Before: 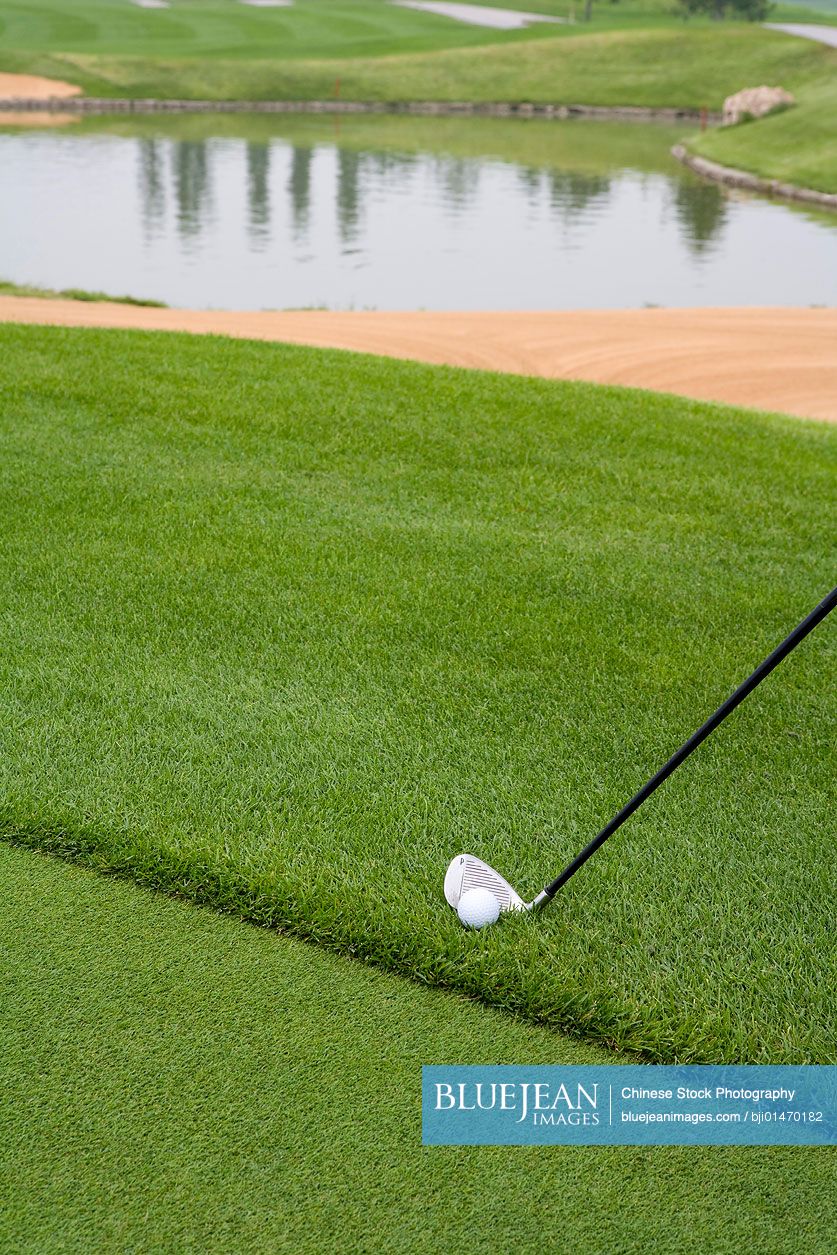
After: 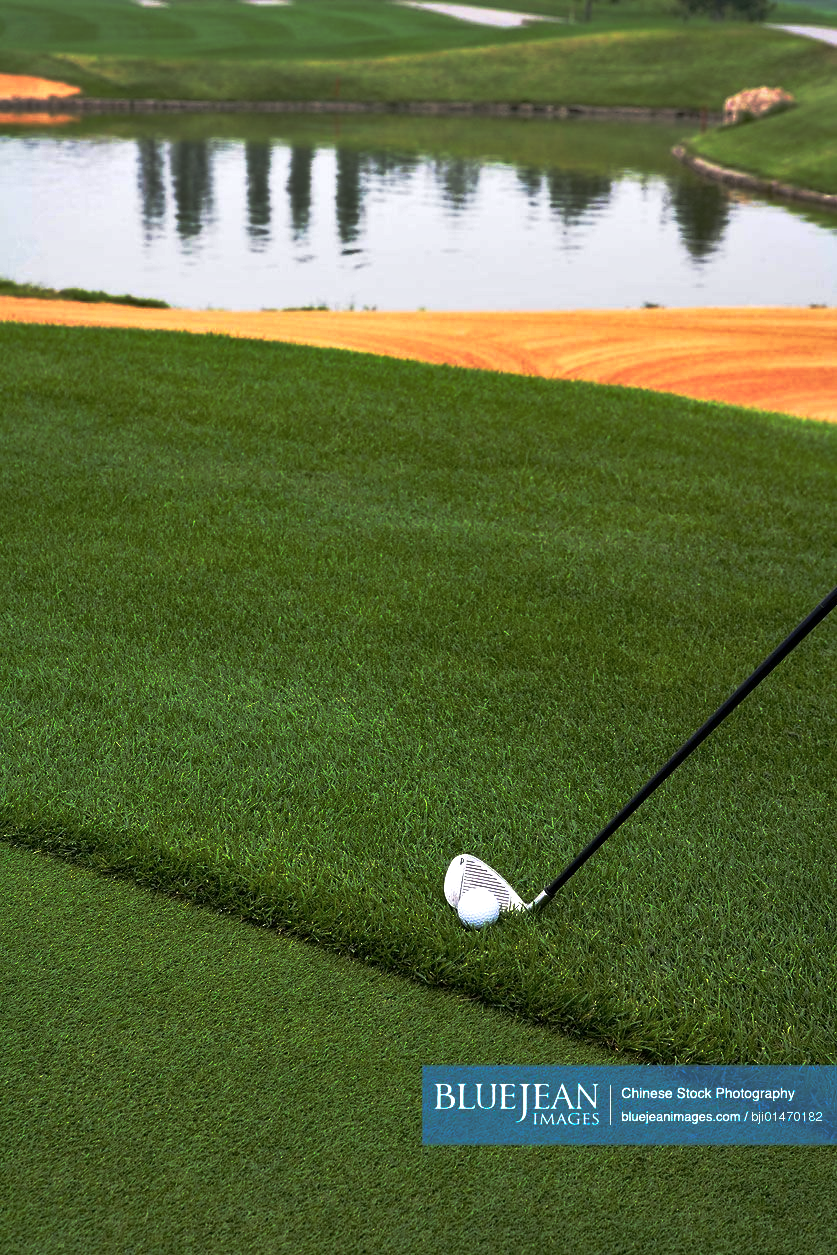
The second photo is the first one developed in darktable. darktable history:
base curve: curves: ch0 [(0, 0) (0.564, 0.291) (0.802, 0.731) (1, 1)], preserve colors none
shadows and highlights: shadows 24.24, highlights -79.87, soften with gaussian
tone equalizer: -8 EV -0.379 EV, -7 EV -0.379 EV, -6 EV -0.366 EV, -5 EV -0.252 EV, -3 EV 0.235 EV, -2 EV 0.308 EV, -1 EV 0.4 EV, +0 EV 0.387 EV, edges refinement/feathering 500, mask exposure compensation -1.57 EV, preserve details no
